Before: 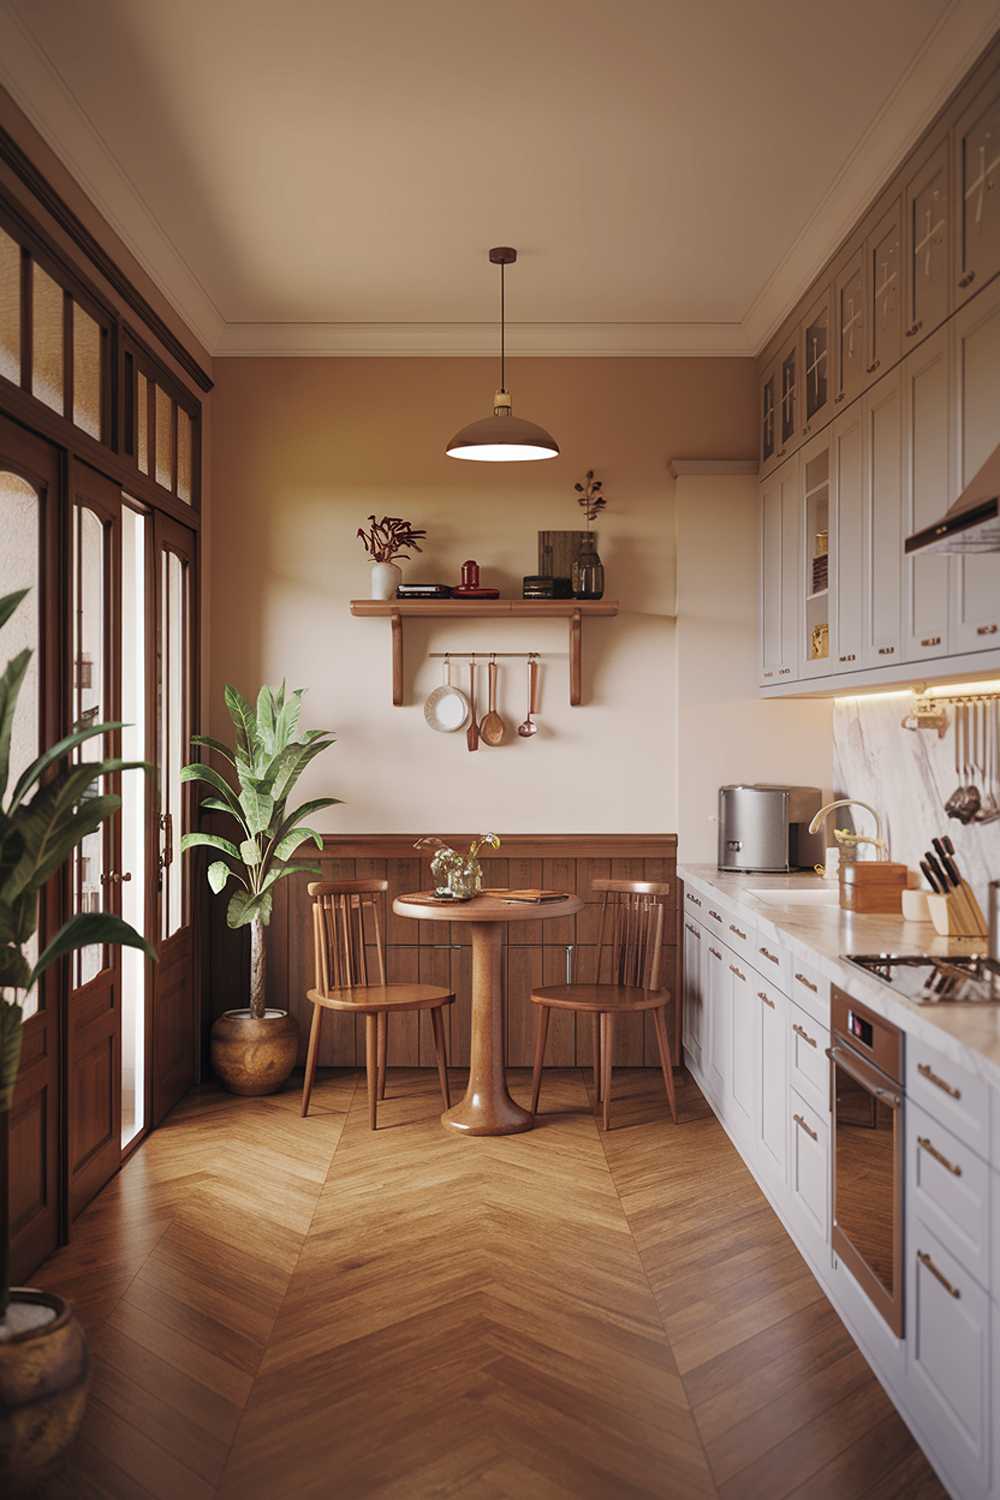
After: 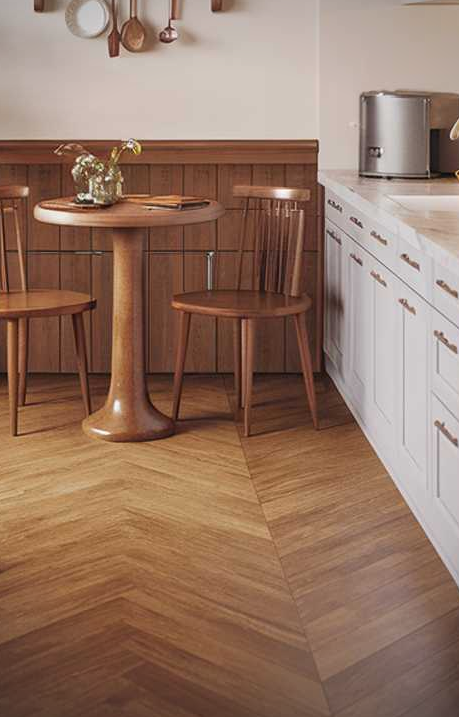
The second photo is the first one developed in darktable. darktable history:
vignetting: fall-off radius 60.85%
crop: left 35.934%, top 46.278%, right 18.16%, bottom 5.918%
